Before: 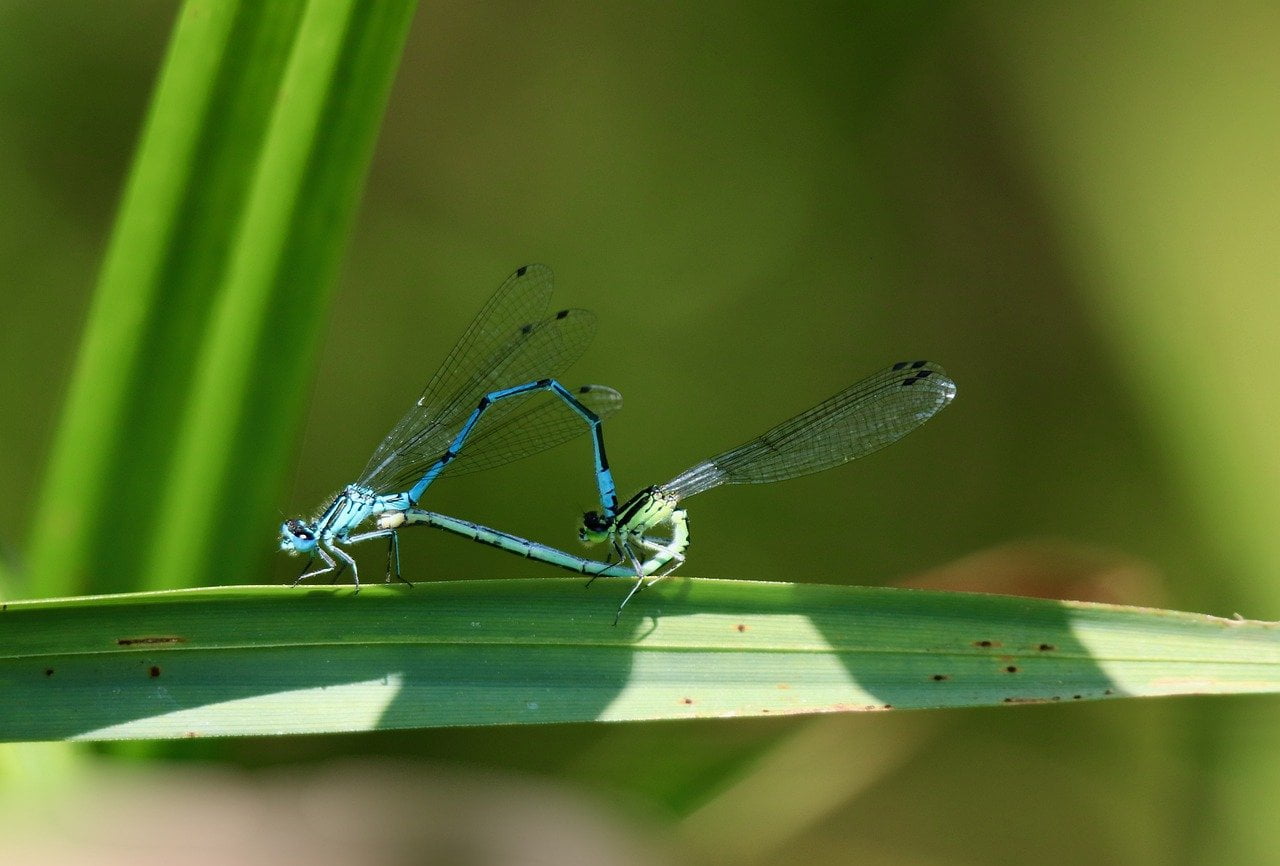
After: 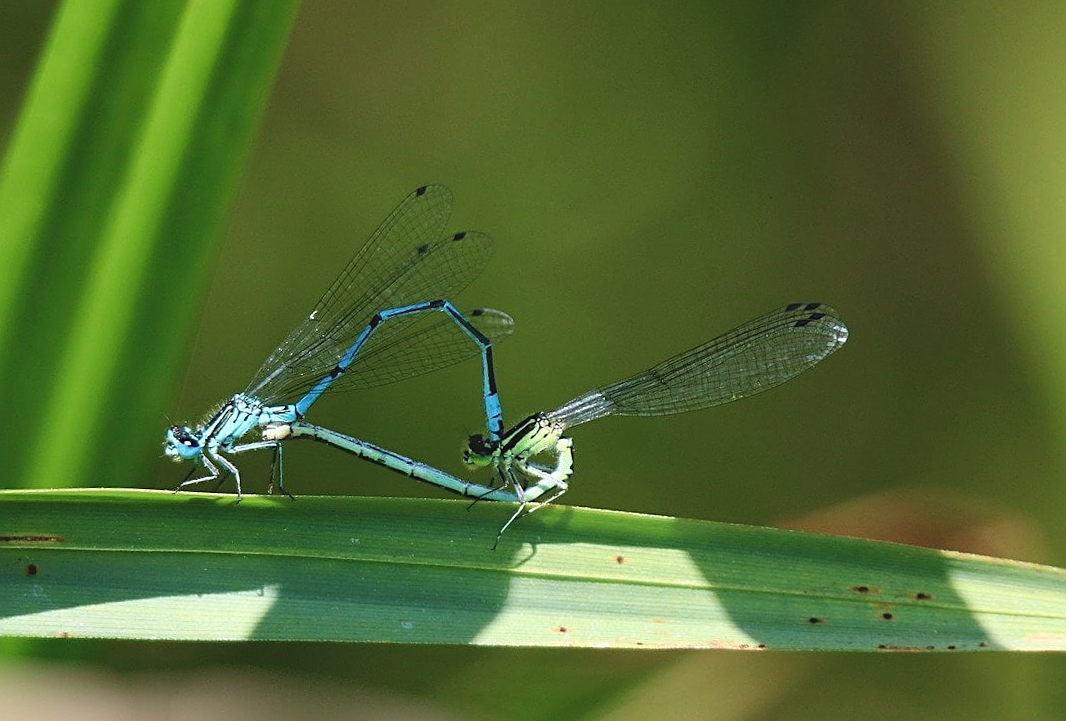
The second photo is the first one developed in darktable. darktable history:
crop and rotate: angle -3.27°, left 5.211%, top 5.211%, right 4.607%, bottom 4.607%
sharpen: on, module defaults
exposure: black level correction -0.008, exposure 0.067 EV, compensate highlight preservation false
